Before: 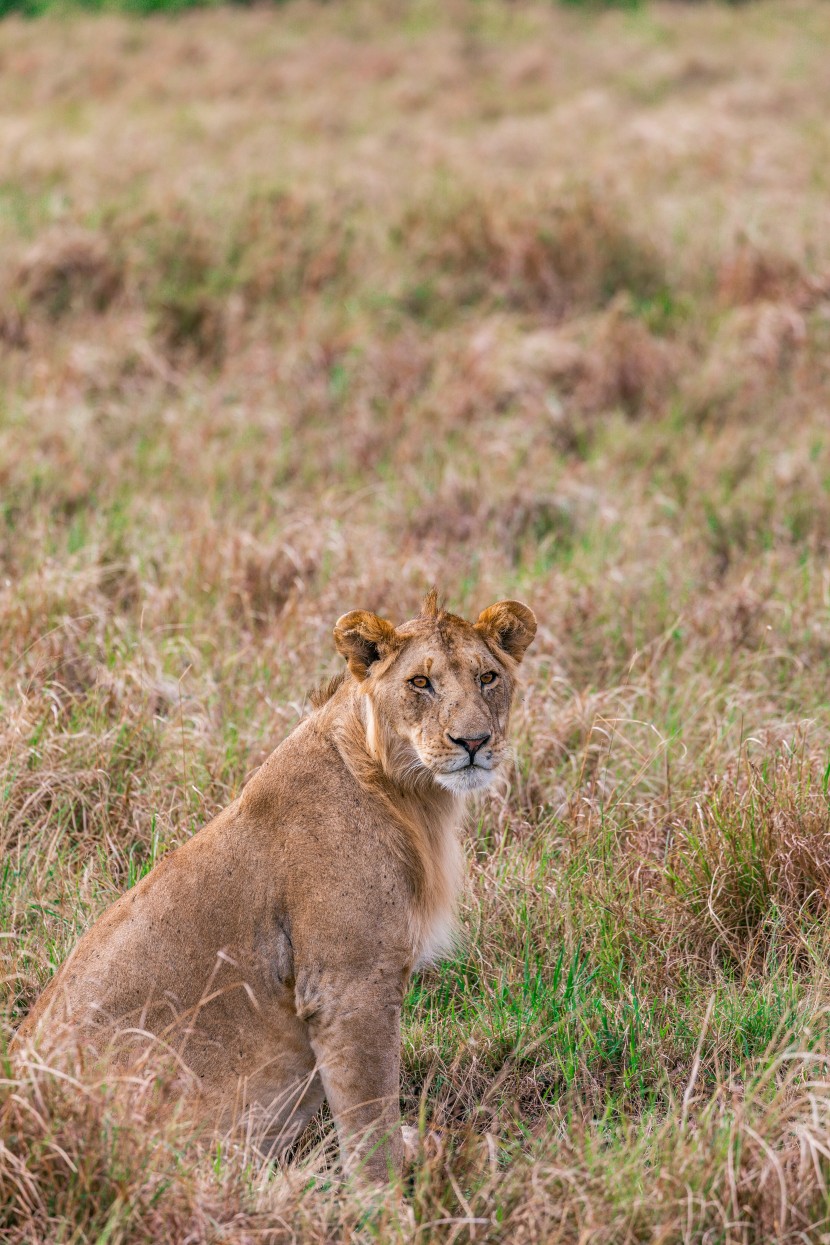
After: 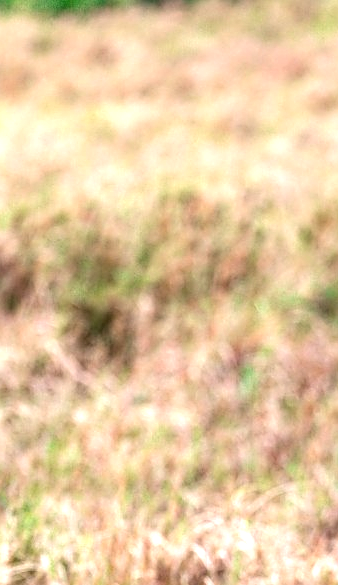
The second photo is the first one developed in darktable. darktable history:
tone equalizer: -8 EV -1.07 EV, -7 EV -1.01 EV, -6 EV -0.861 EV, -5 EV -0.588 EV, -3 EV 0.578 EV, -2 EV 0.859 EV, -1 EV 1.01 EV, +0 EV 1.08 EV, mask exposure compensation -0.513 EV
sharpen: on, module defaults
local contrast: detail 130%
crop and rotate: left 10.866%, top 0.075%, right 48.364%, bottom 52.925%
